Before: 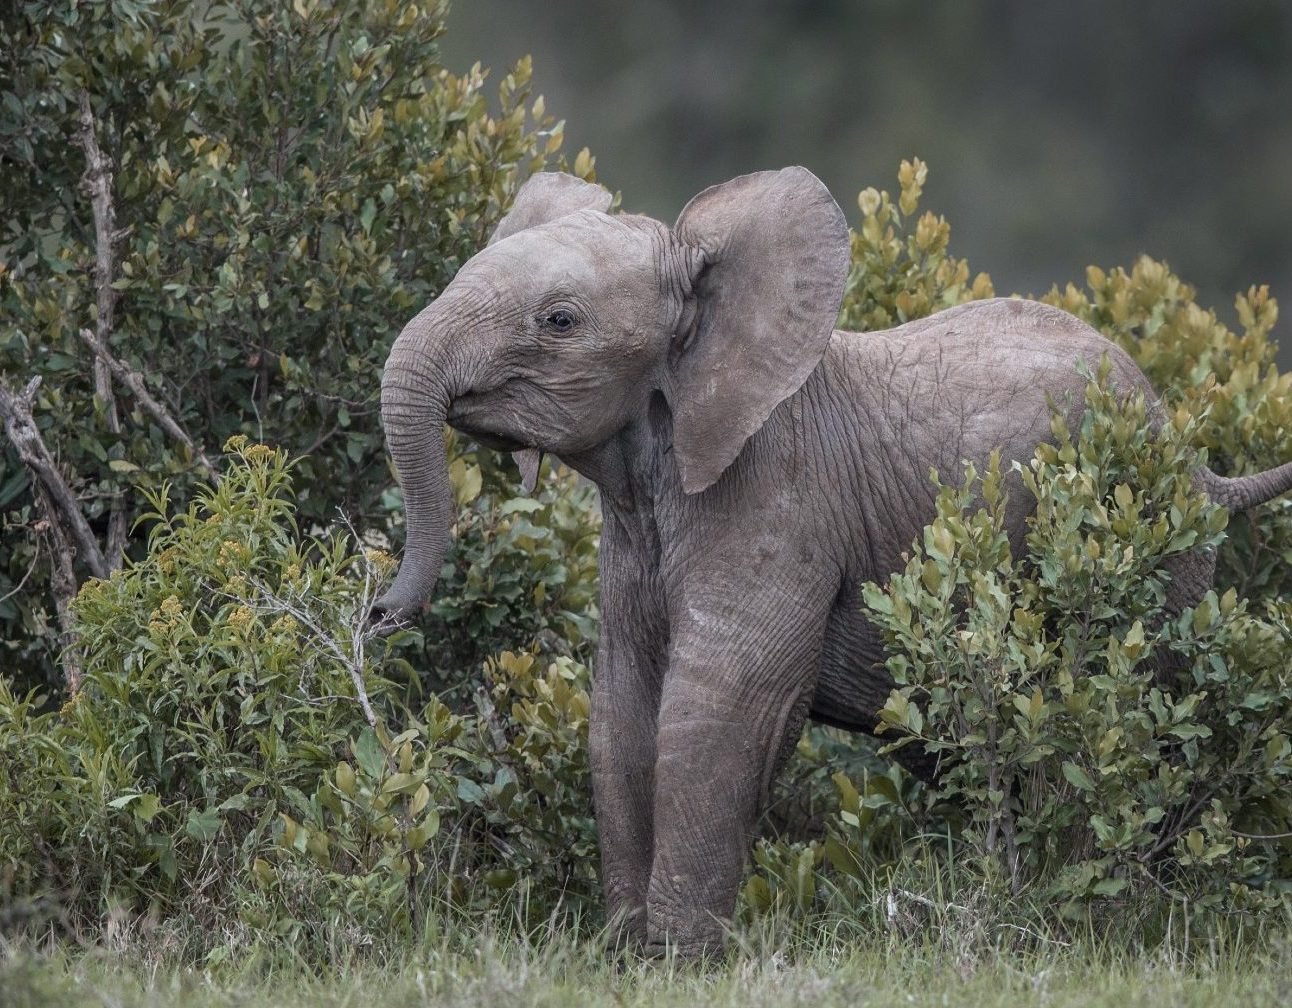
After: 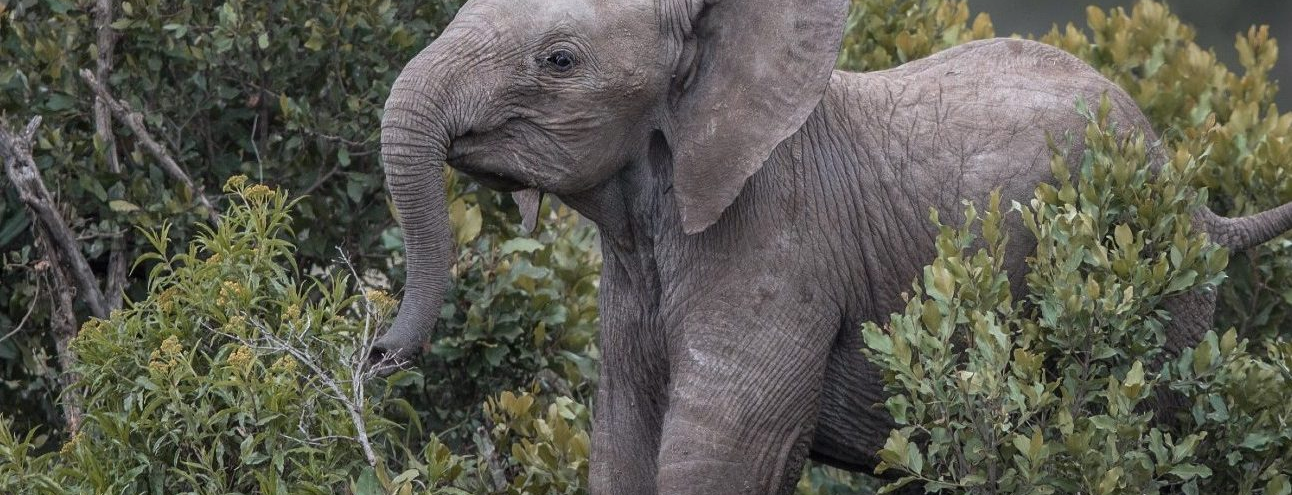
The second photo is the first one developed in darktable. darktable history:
base curve: curves: ch0 [(0, 0) (0.303, 0.277) (1, 1)], preserve colors none
crop and rotate: top 25.801%, bottom 25.009%
